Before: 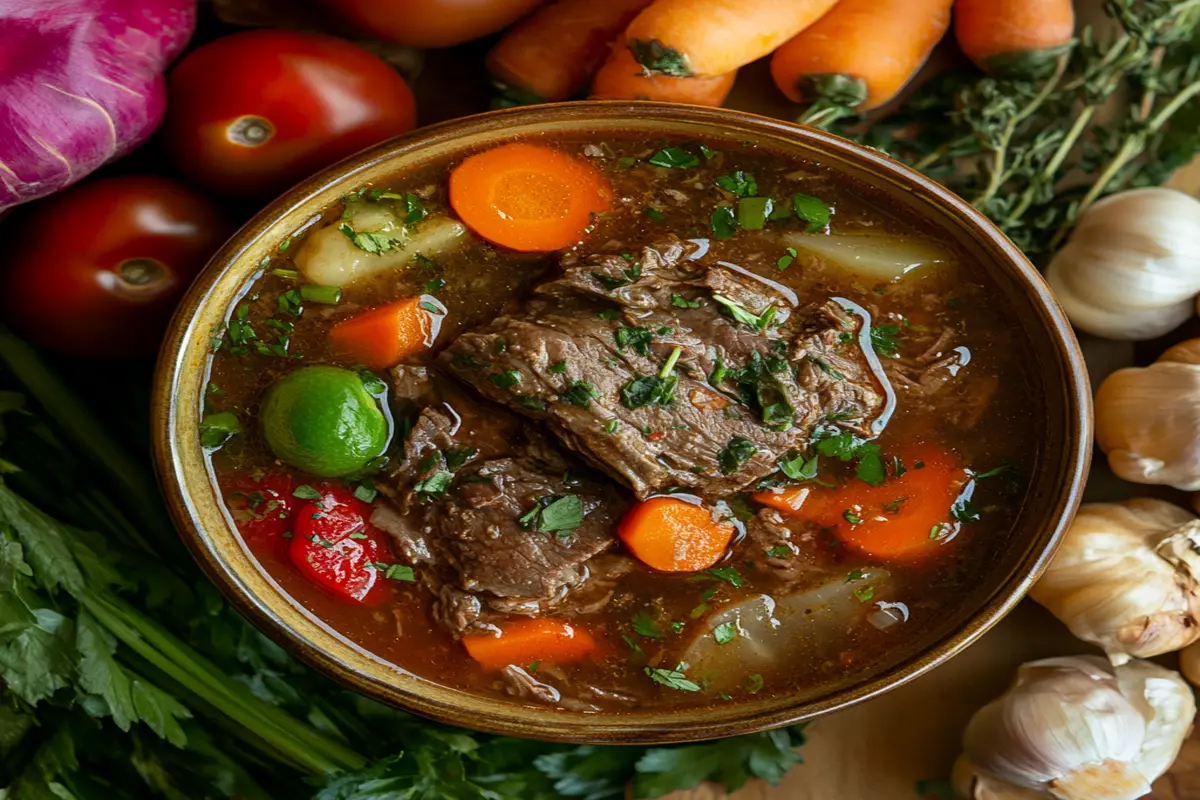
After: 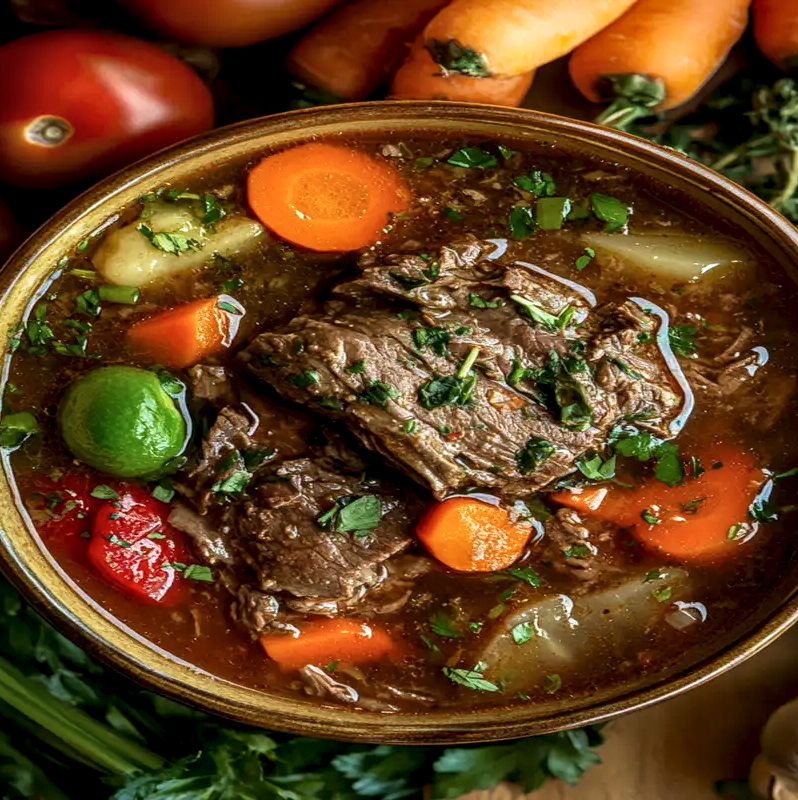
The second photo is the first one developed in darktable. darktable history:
velvia: on, module defaults
local contrast: detail 150%
crop: left 16.899%, right 16.556%
